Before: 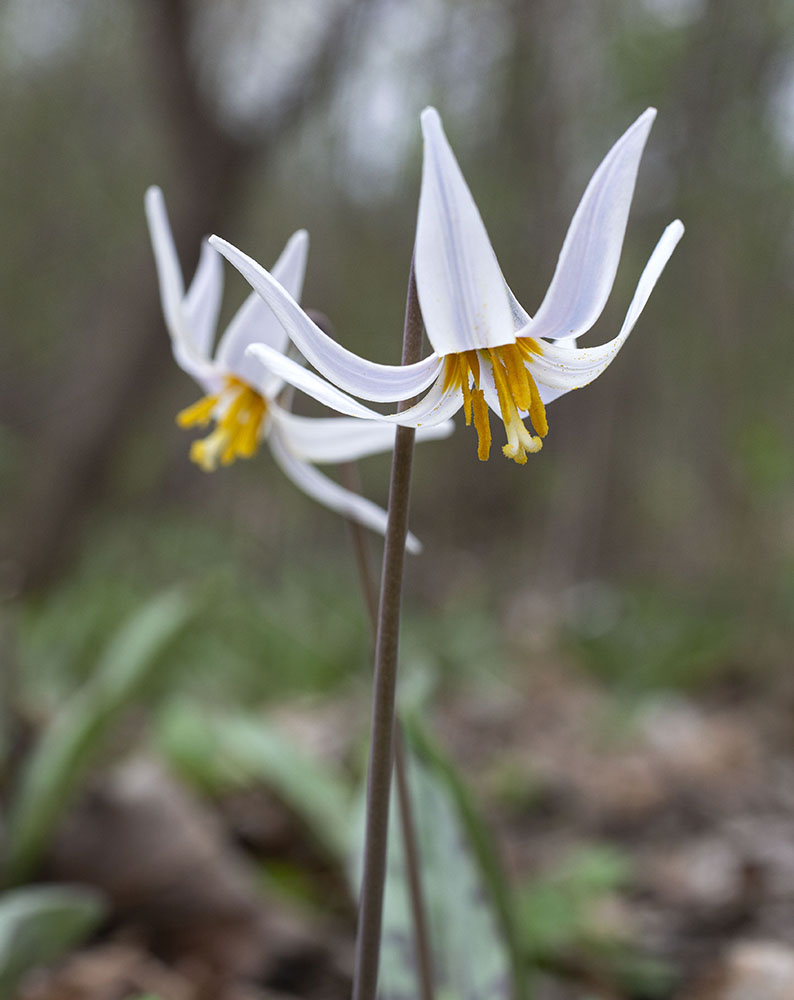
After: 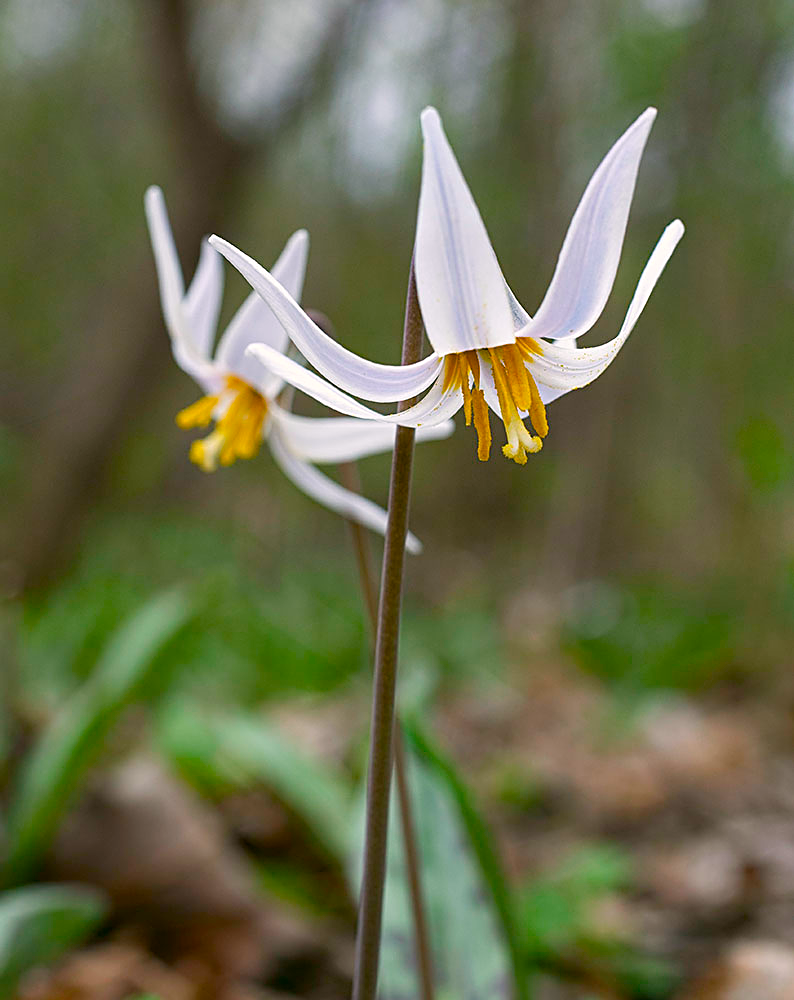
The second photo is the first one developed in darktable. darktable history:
sharpen: on, module defaults
color balance rgb: linear chroma grading › global chroma 15.57%, perceptual saturation grading › global saturation 20%, perceptual saturation grading › highlights -25.536%, perceptual saturation grading › shadows 49.433%
color correction: highlights a* 4.13, highlights b* 4.96, shadows a* -8.18, shadows b* 5.01
